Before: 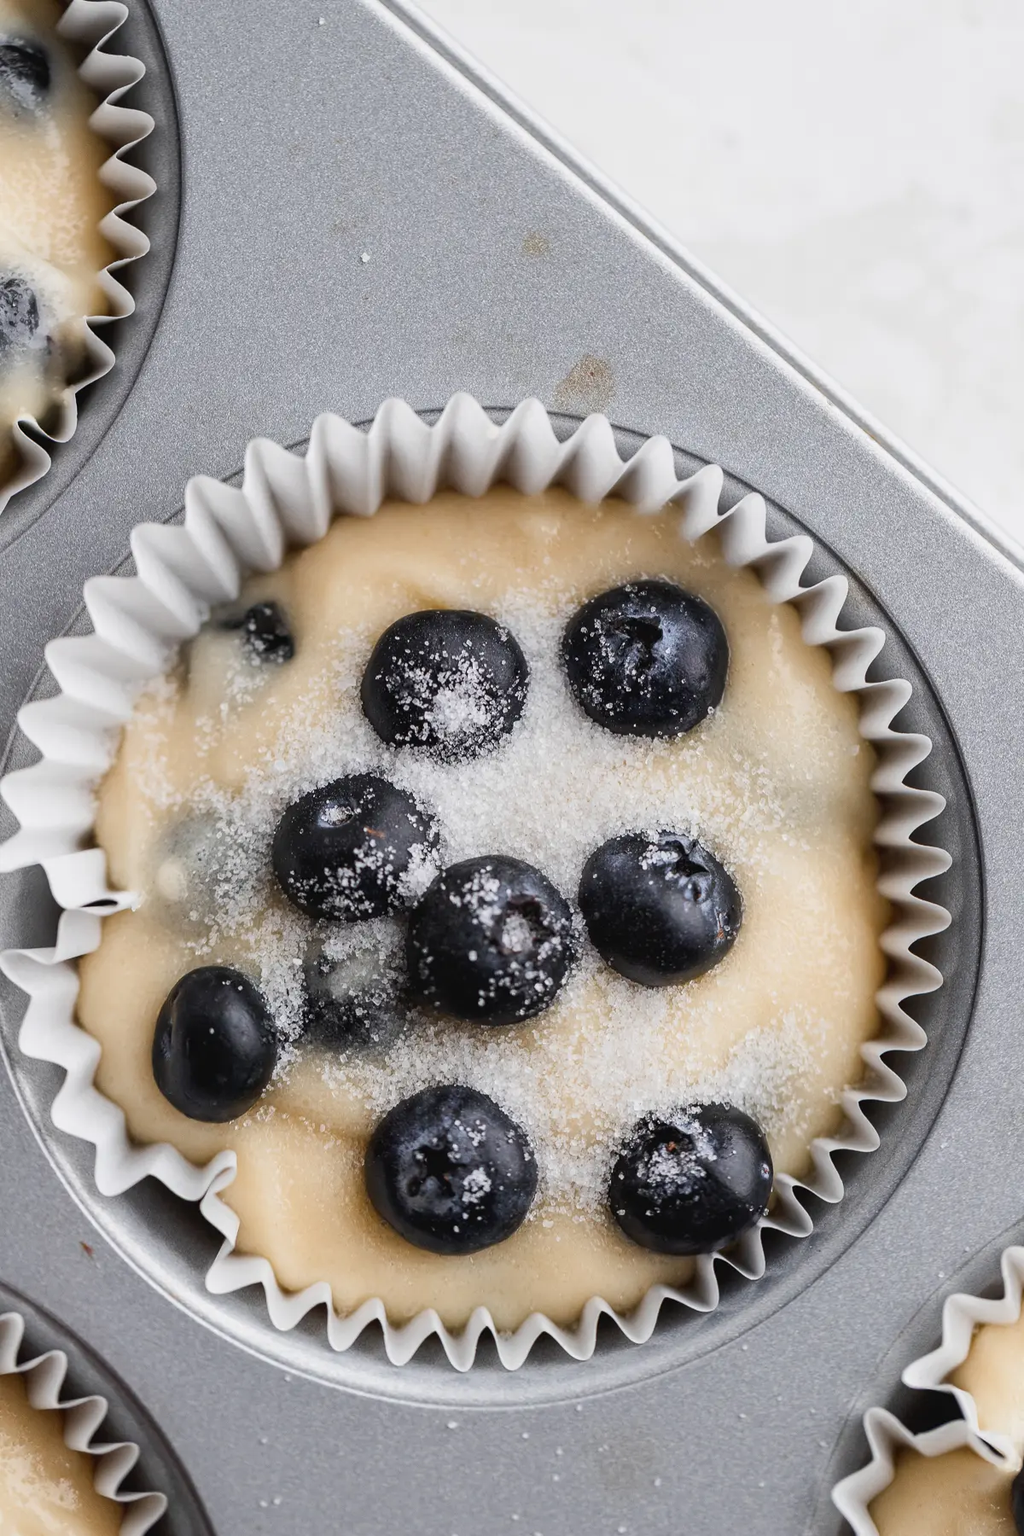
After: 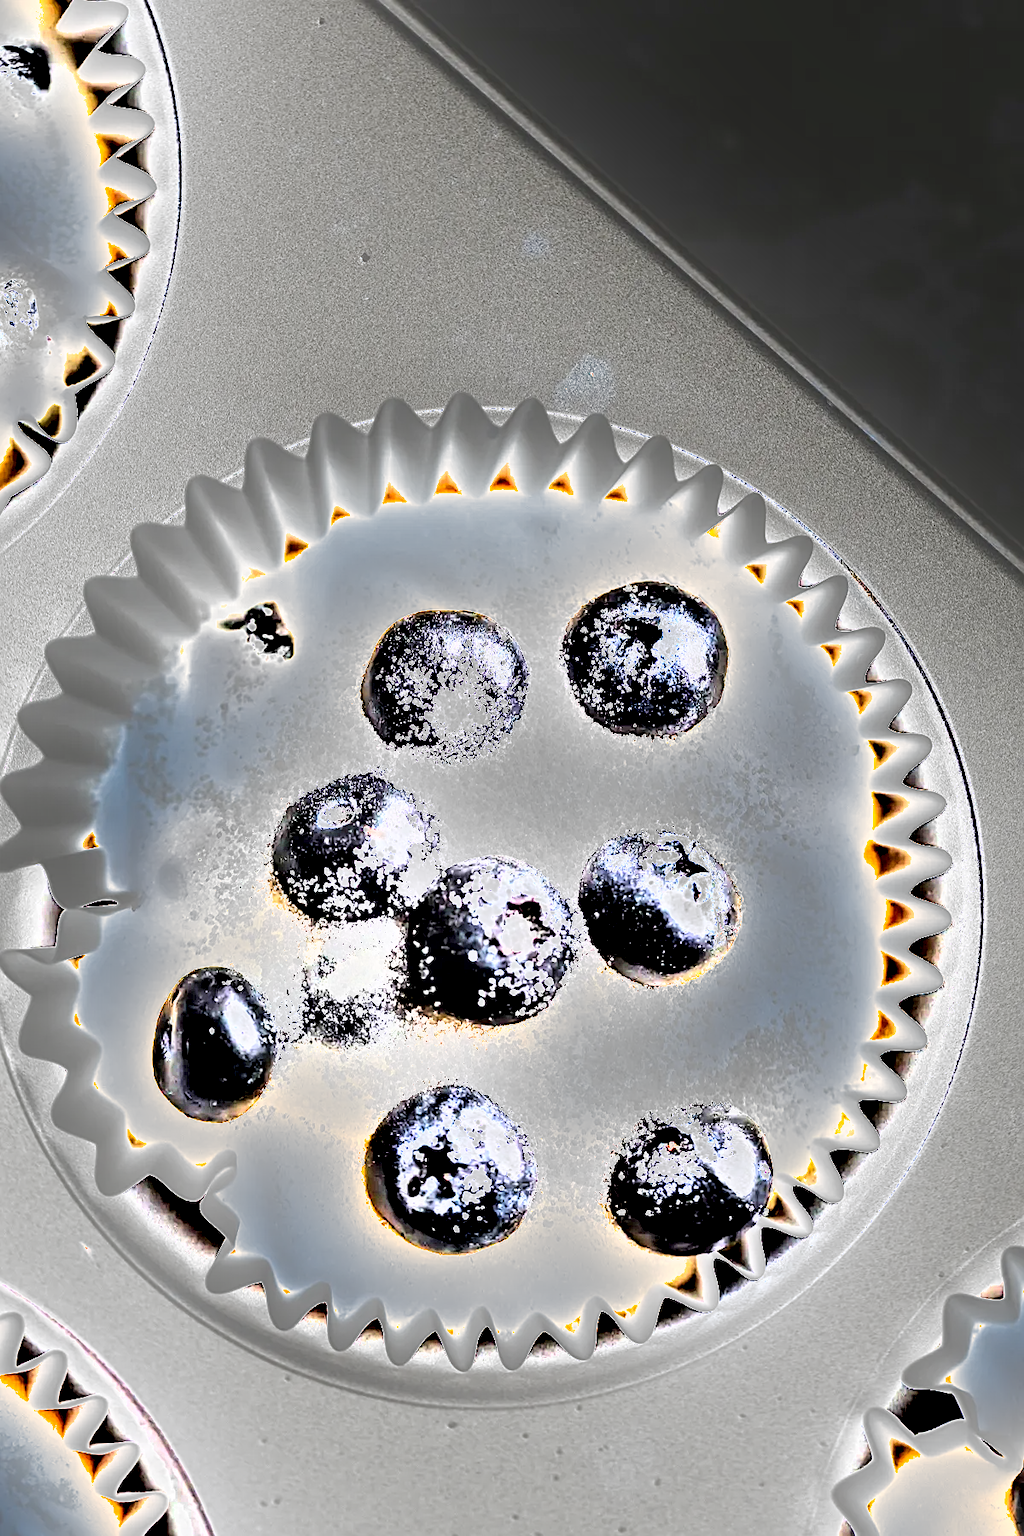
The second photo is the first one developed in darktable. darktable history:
shadows and highlights: soften with gaussian
sharpen: on, module defaults
exposure: black level correction 0, exposure 4 EV, compensate exposure bias true, compensate highlight preservation false
contrast brightness saturation: contrast 0.24, brightness 0.09
